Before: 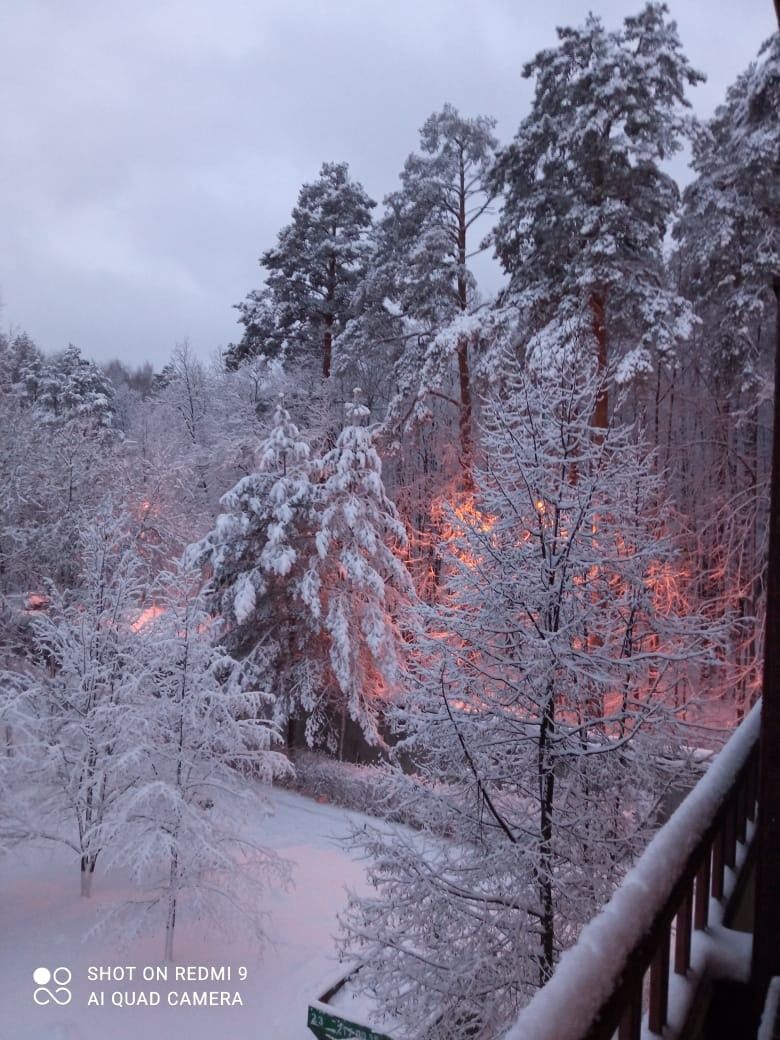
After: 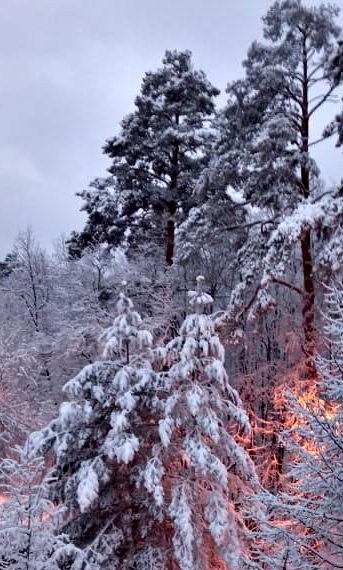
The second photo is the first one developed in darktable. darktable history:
exposure: black level correction 0.011, compensate highlight preservation false
crop: left 20.248%, top 10.86%, right 35.675%, bottom 34.321%
contrast equalizer: octaves 7, y [[0.6 ×6], [0.55 ×6], [0 ×6], [0 ×6], [0 ×6]]
